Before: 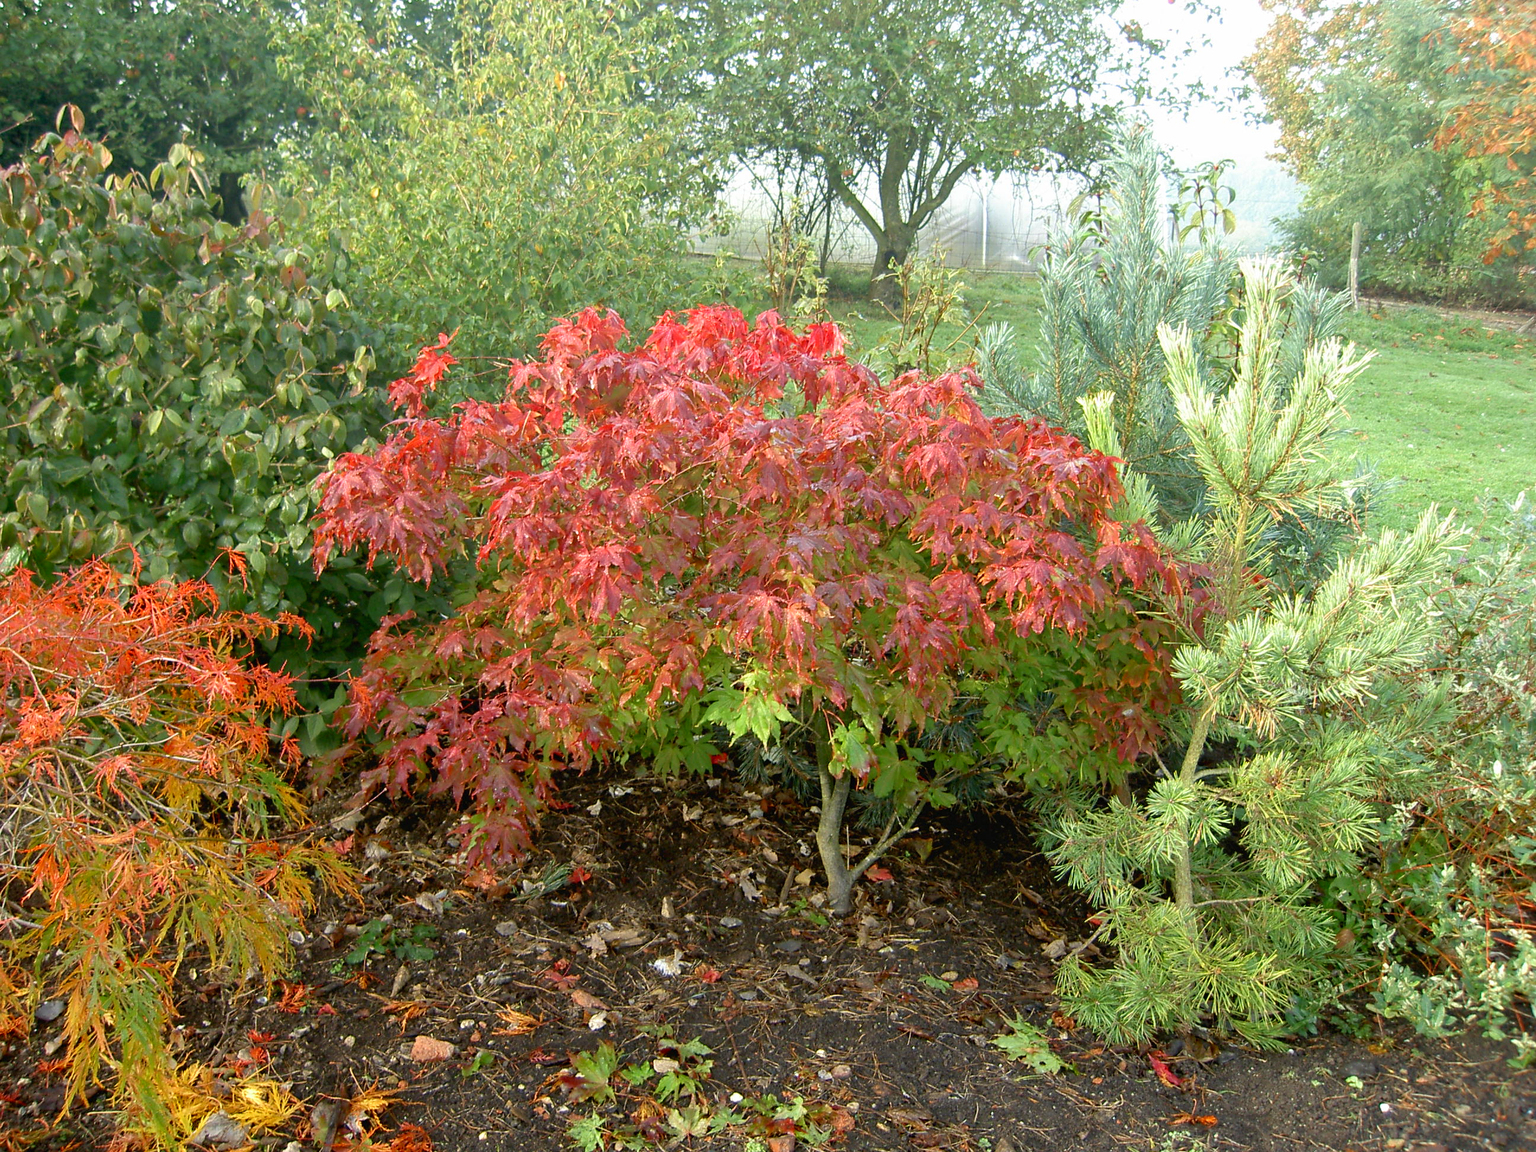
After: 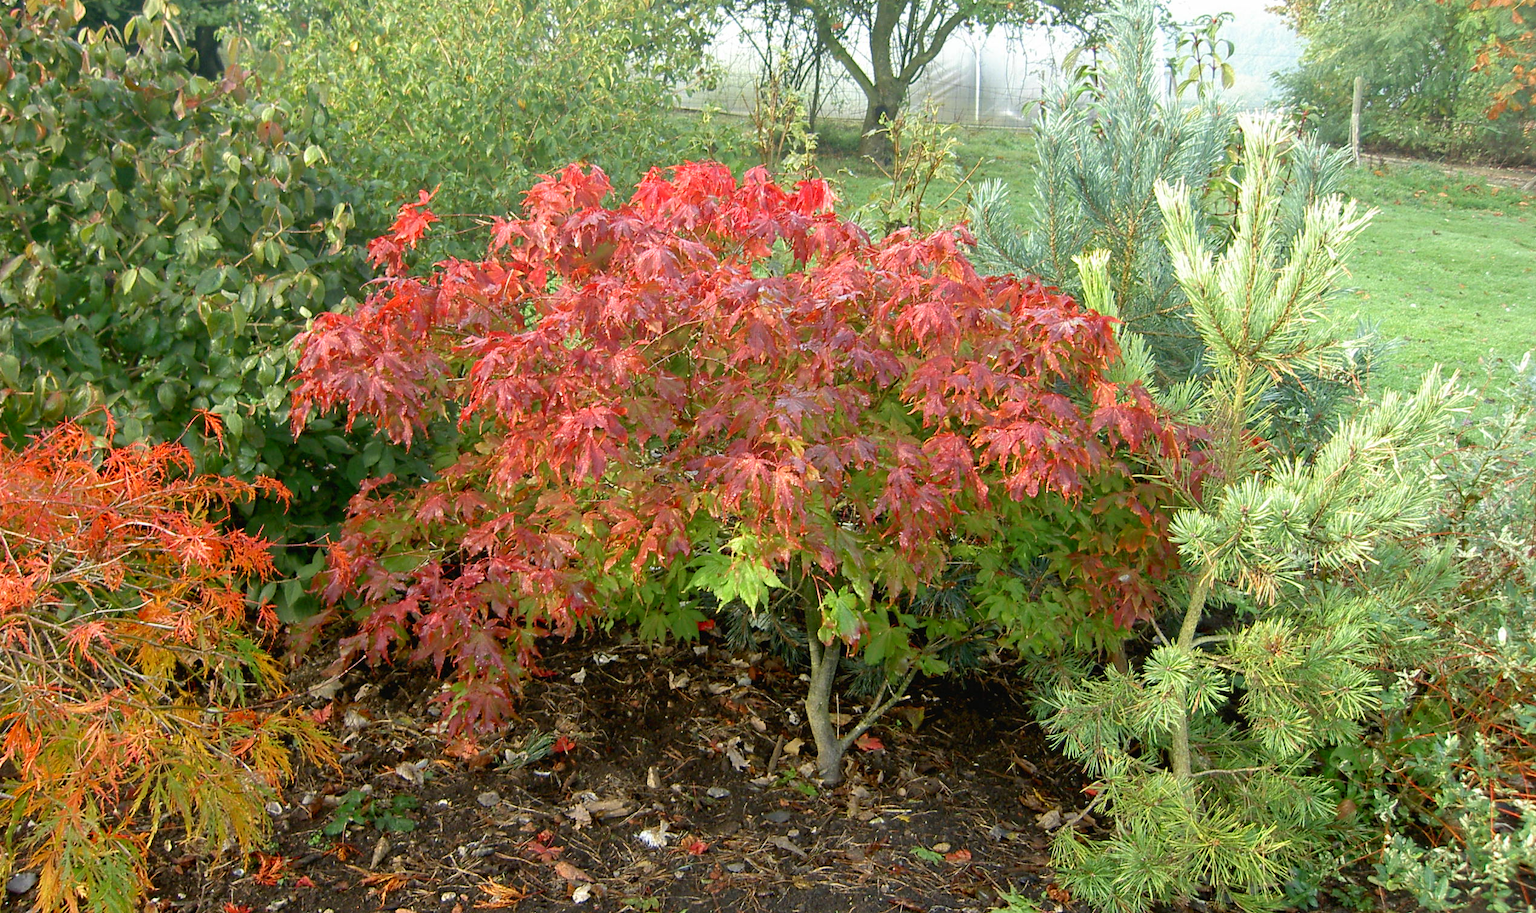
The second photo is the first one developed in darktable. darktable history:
crop and rotate: left 1.919%, top 12.841%, right 0.293%, bottom 9.589%
